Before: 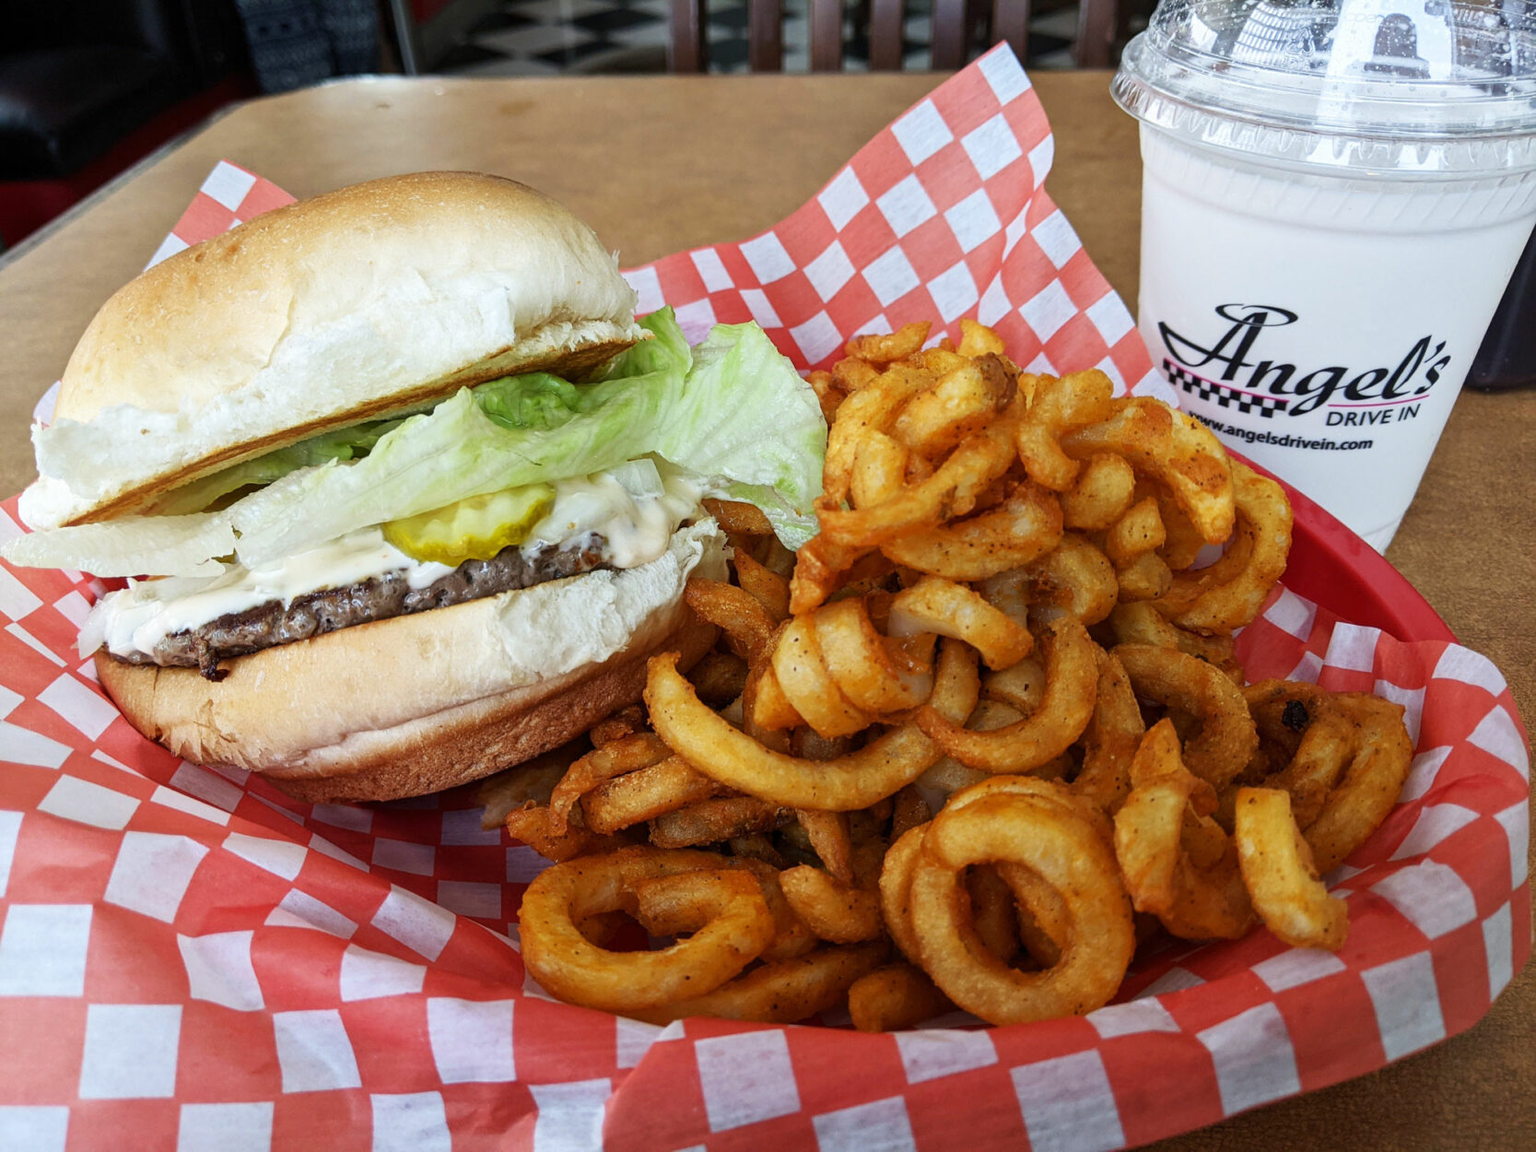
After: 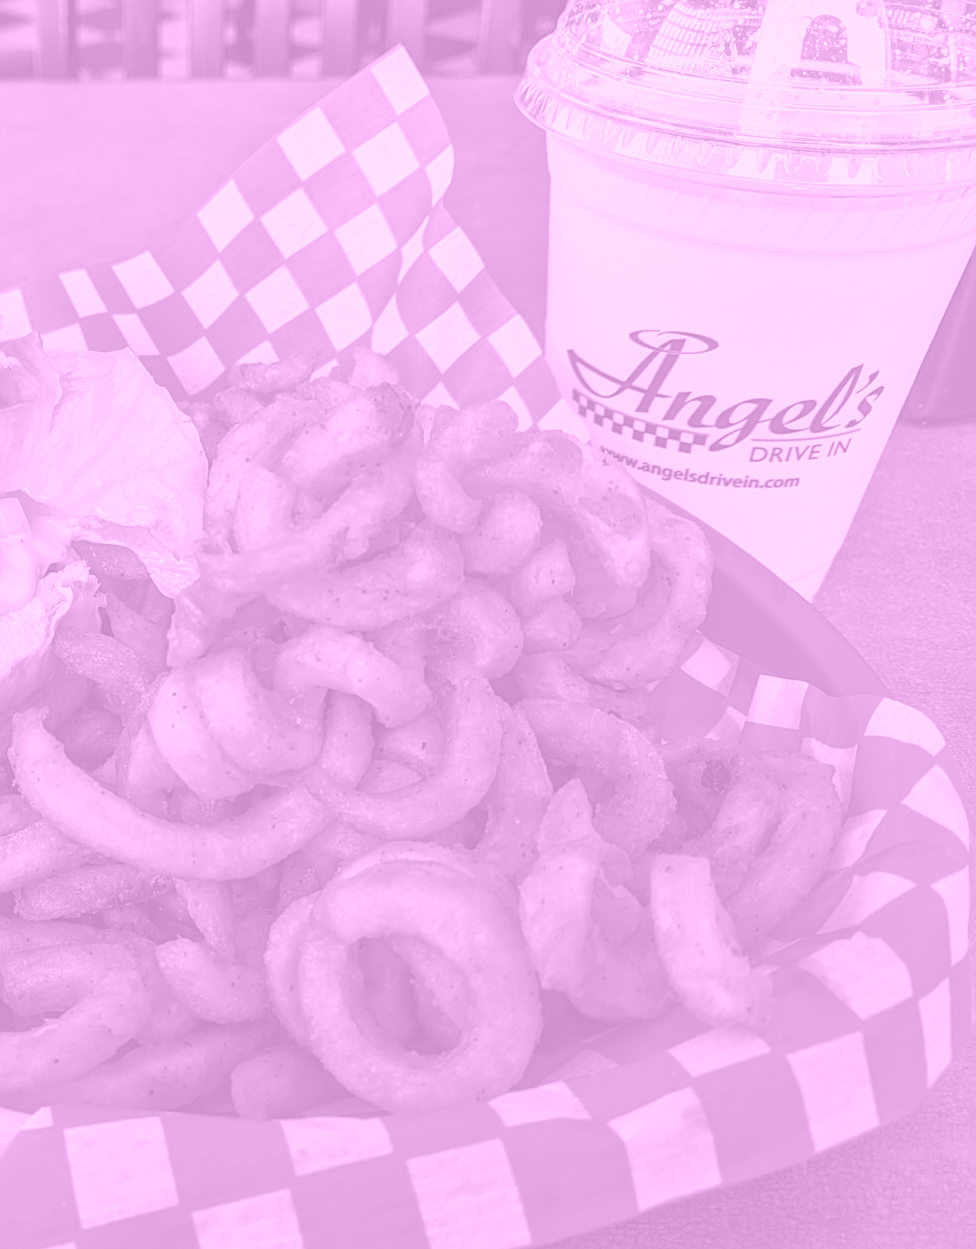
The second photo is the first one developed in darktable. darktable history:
crop: left 41.402%
sharpen: on, module defaults
local contrast: on, module defaults
shadows and highlights: radius 100.41, shadows 50.55, highlights -64.36, highlights color adjustment 49.82%, soften with gaussian
colorize: hue 331.2°, saturation 69%, source mix 30.28%, lightness 69.02%, version 1
color zones: curves: ch0 [(0, 0.299) (0.25, 0.383) (0.456, 0.352) (0.736, 0.571)]; ch1 [(0, 0.63) (0.151, 0.568) (0.254, 0.416) (0.47, 0.558) (0.732, 0.37) (0.909, 0.492)]; ch2 [(0.004, 0.604) (0.158, 0.443) (0.257, 0.403) (0.761, 0.468)]
